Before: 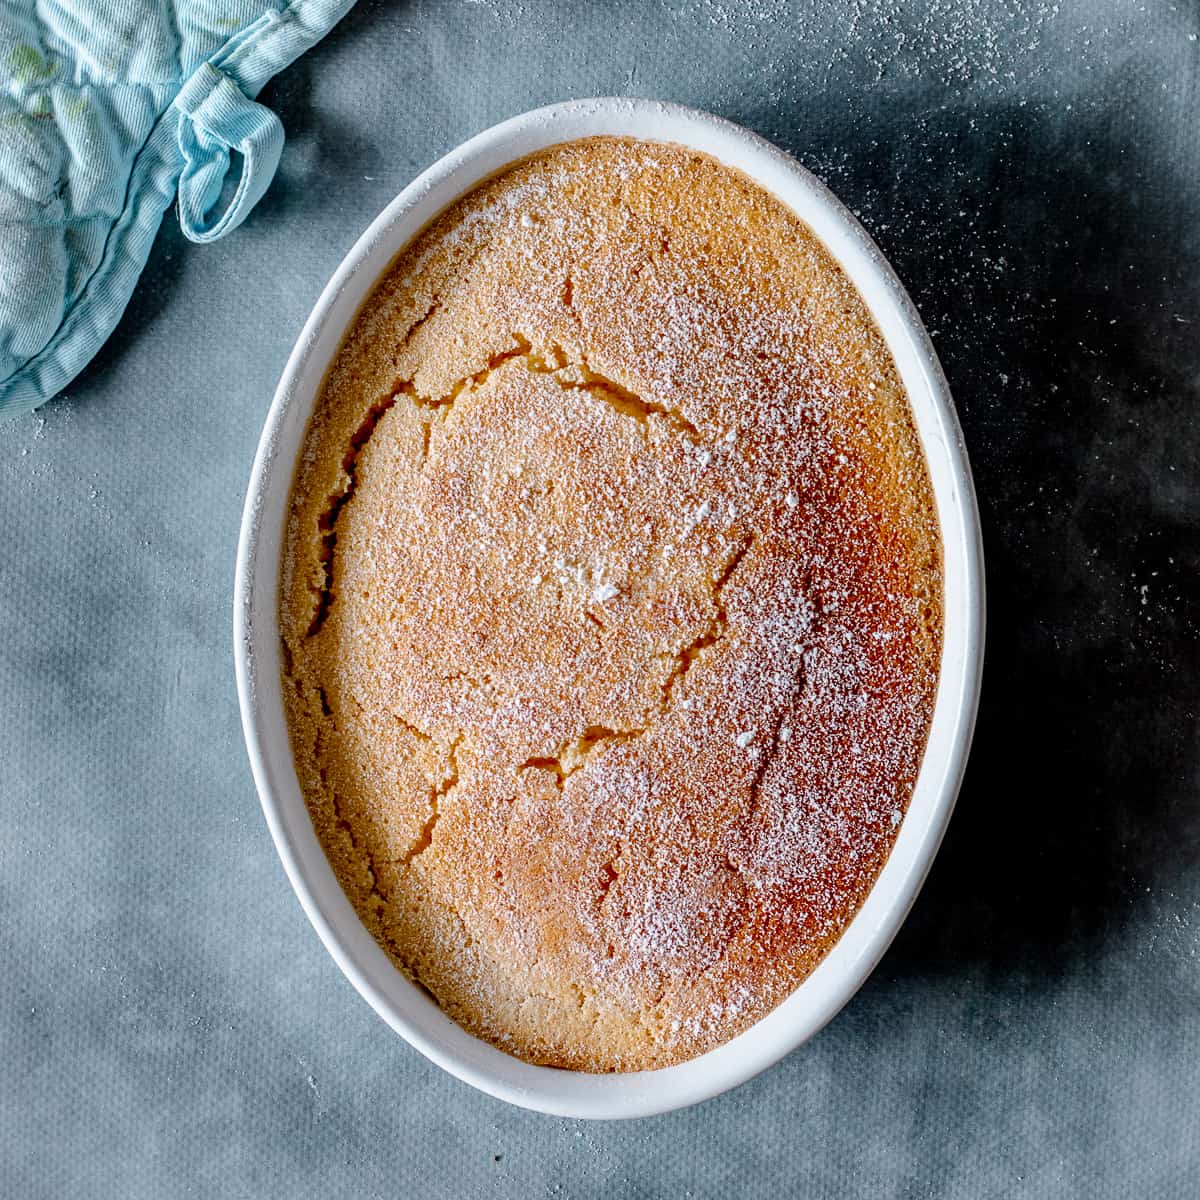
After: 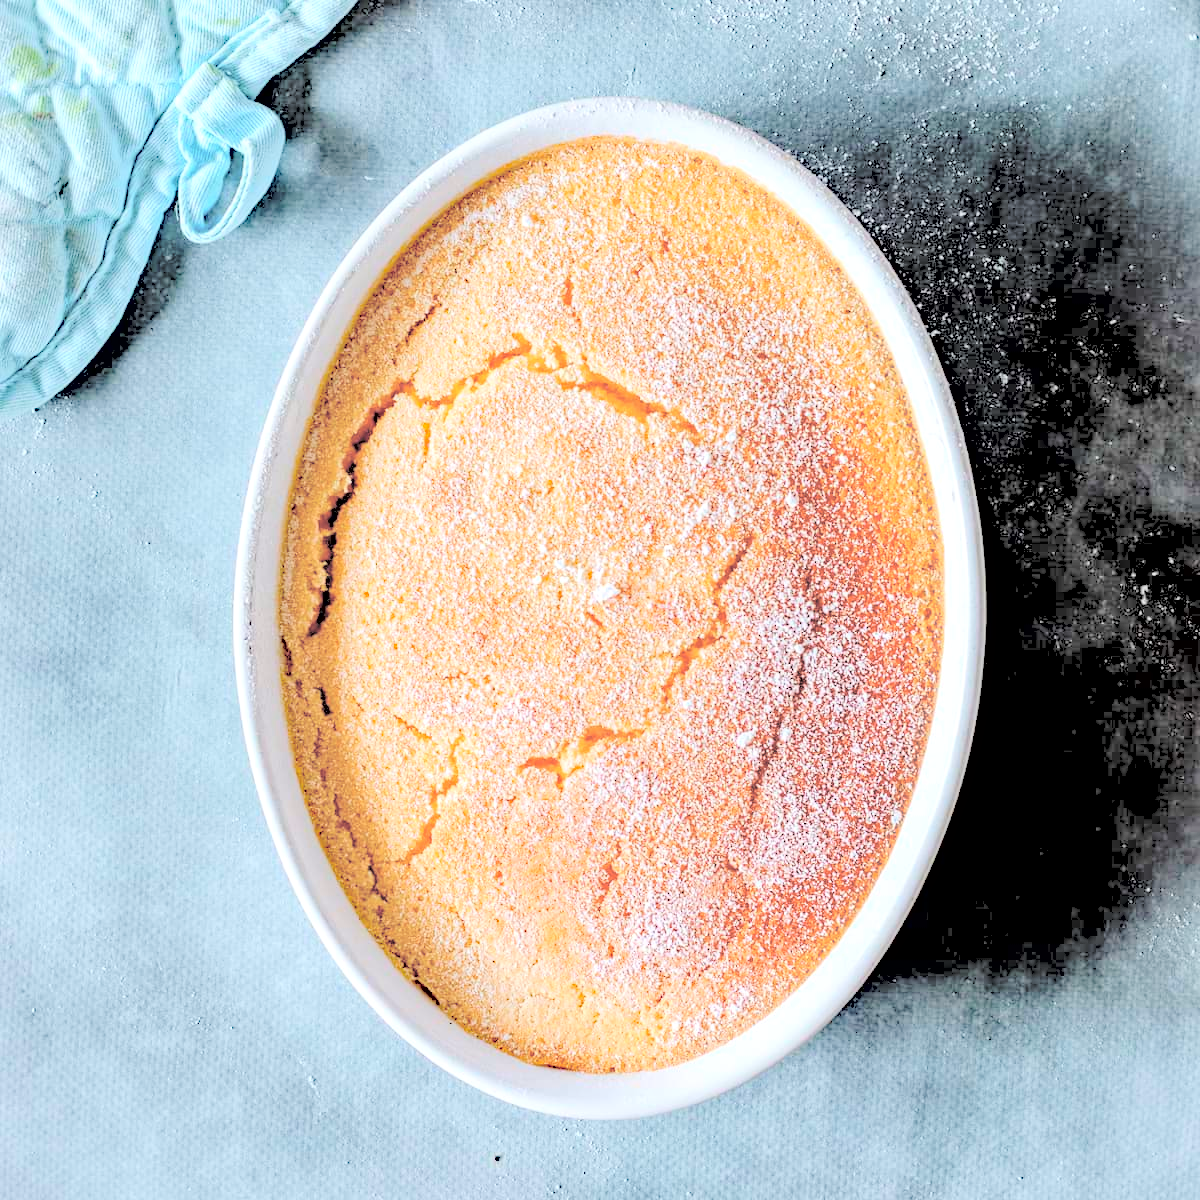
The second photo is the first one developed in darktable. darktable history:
haze removal: strength 0.29, distance 0.25, compatibility mode true, adaptive false
contrast brightness saturation: brightness 1
exposure: black level correction 0.001, exposure 0.3 EV, compensate highlight preservation false
